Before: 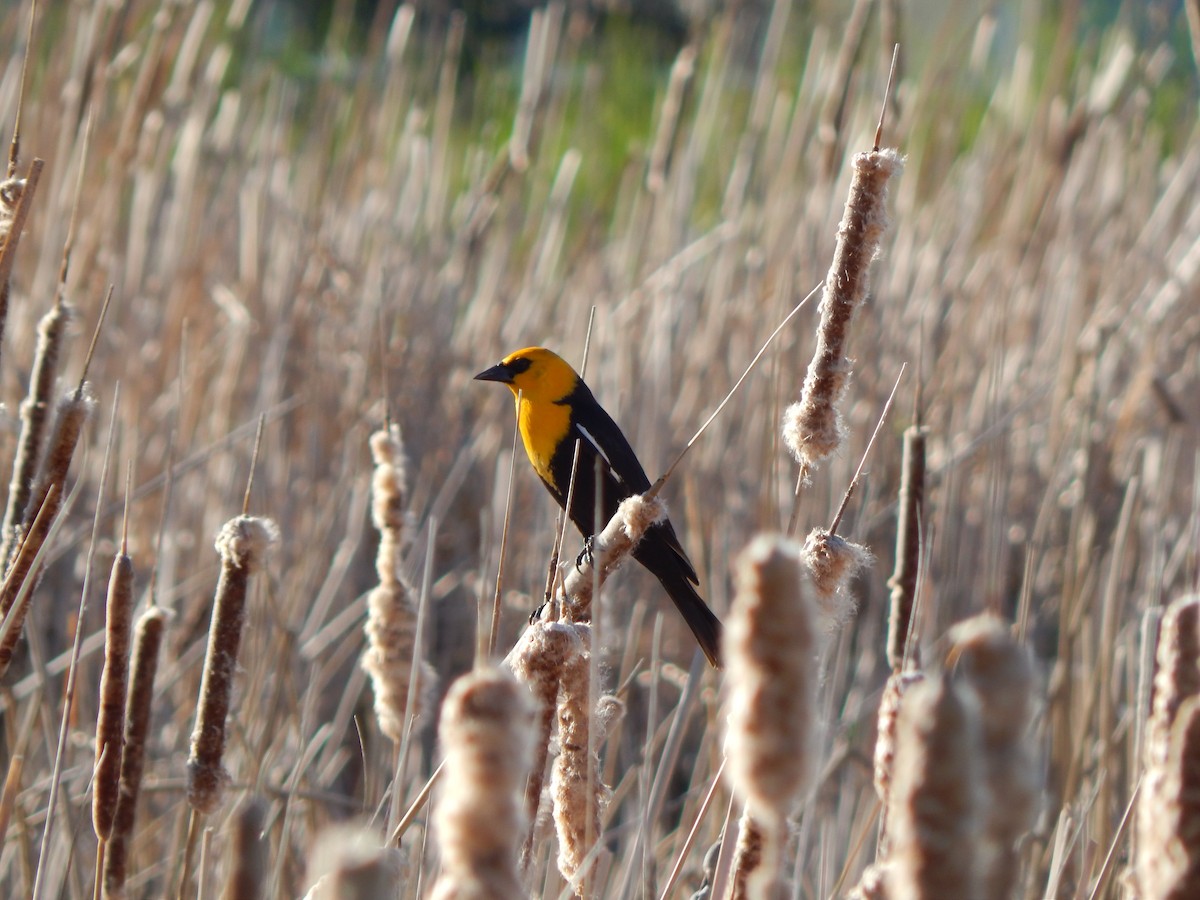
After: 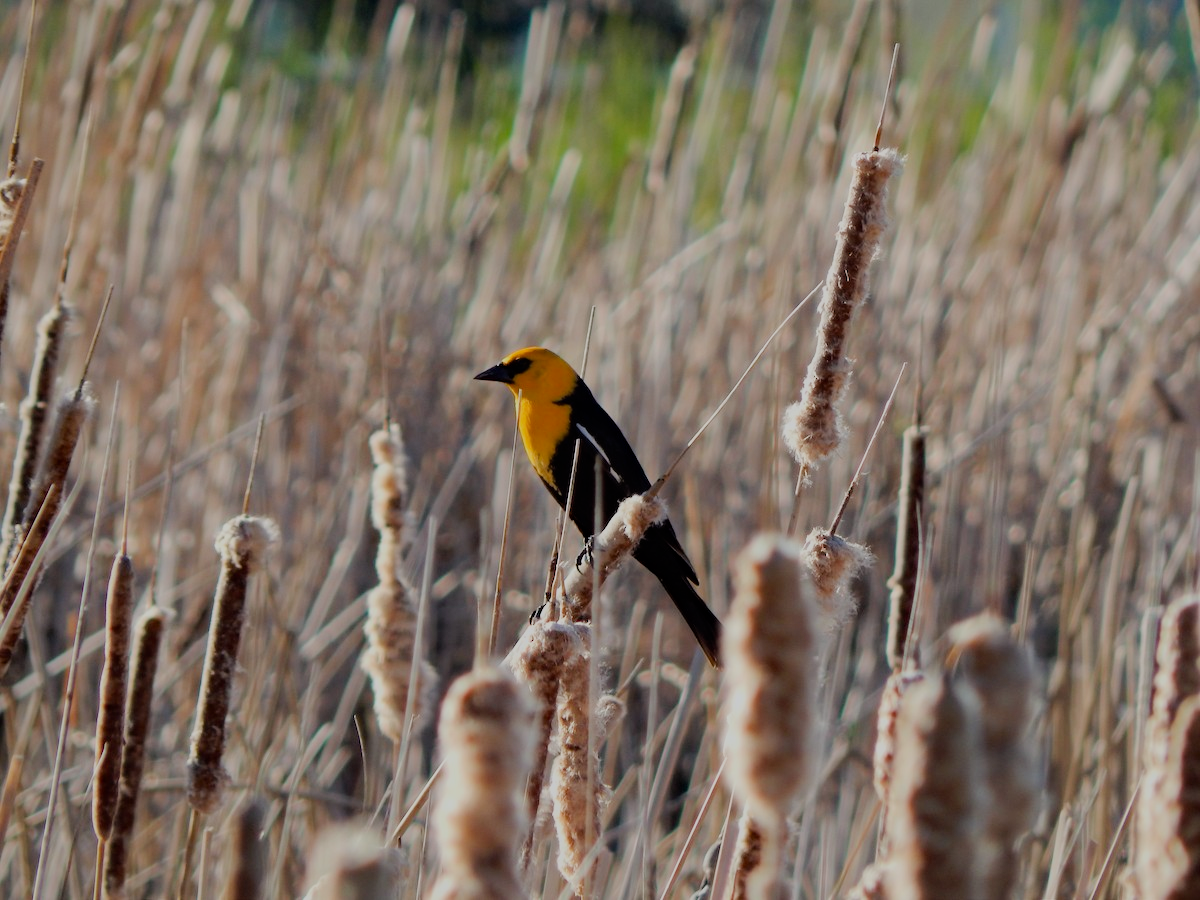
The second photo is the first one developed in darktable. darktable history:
haze removal: compatibility mode true, adaptive false
shadows and highlights: shadows -20.11, white point adjustment -2.07, highlights -35.14, highlights color adjustment 0.234%
filmic rgb: black relative exposure -7.35 EV, white relative exposure 5.05 EV, threshold 3.01 EV, hardness 3.22, enable highlight reconstruction true
